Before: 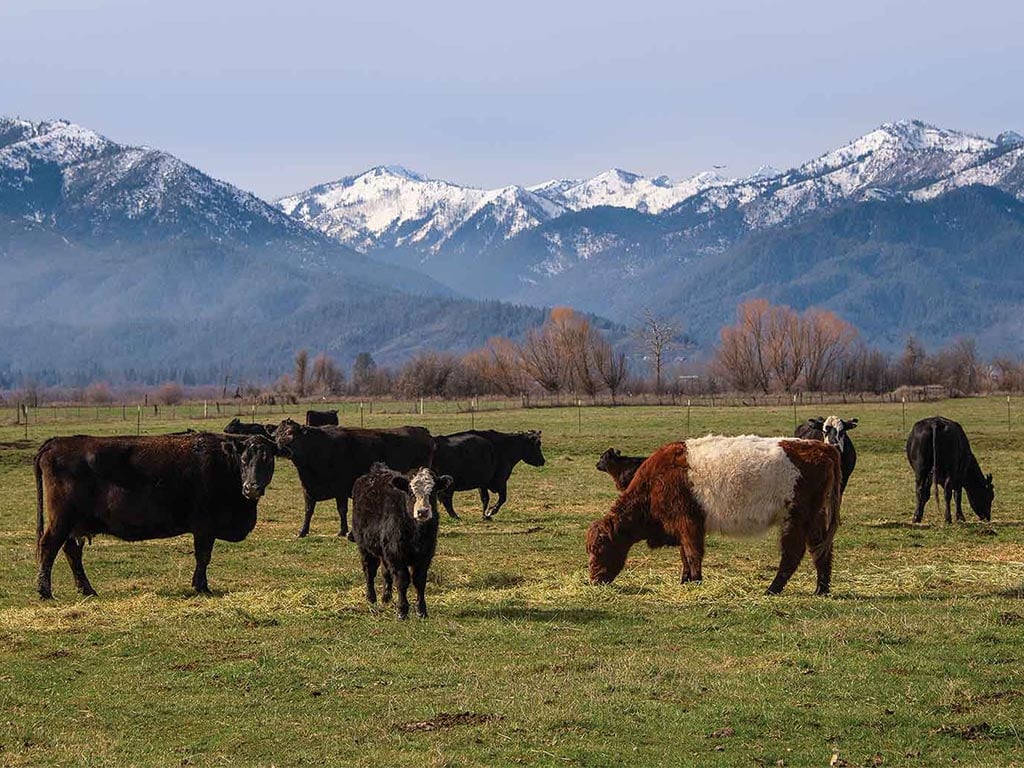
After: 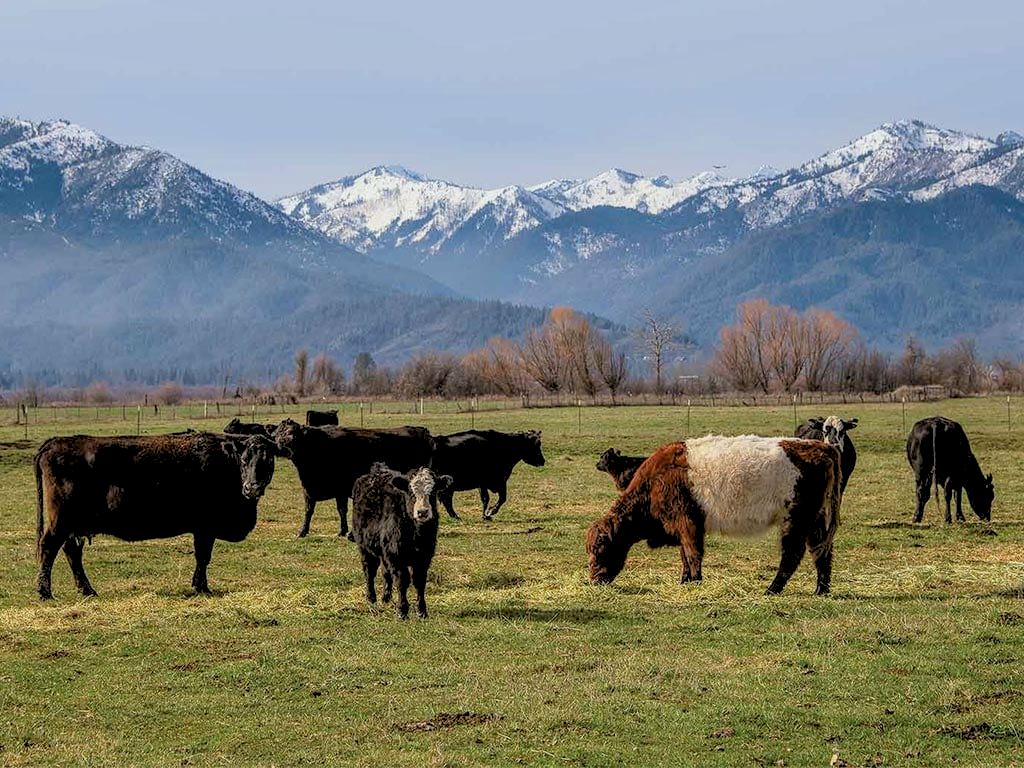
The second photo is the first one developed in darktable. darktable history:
color balance: lift [1.004, 1.002, 1.002, 0.998], gamma [1, 1.007, 1.002, 0.993], gain [1, 0.977, 1.013, 1.023], contrast -3.64%
local contrast: detail 130%
rgb levels: preserve colors sum RGB, levels [[0.038, 0.433, 0.934], [0, 0.5, 1], [0, 0.5, 1]]
